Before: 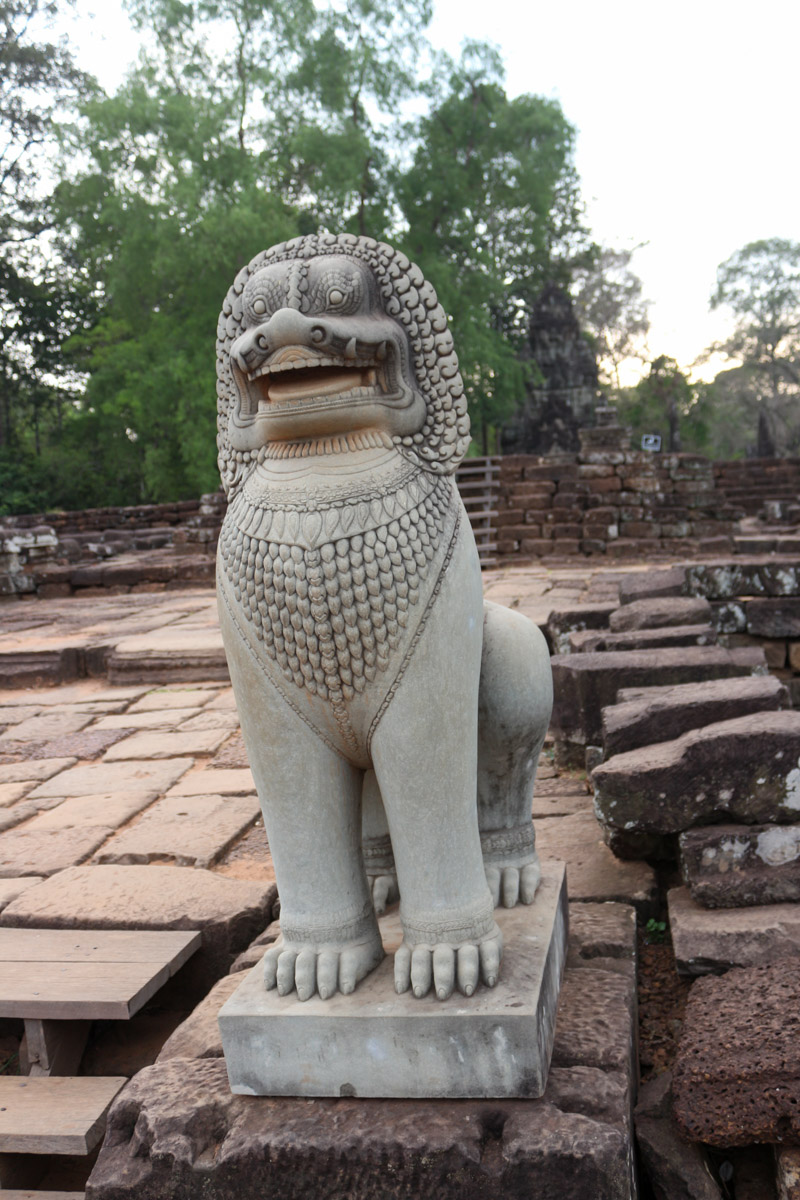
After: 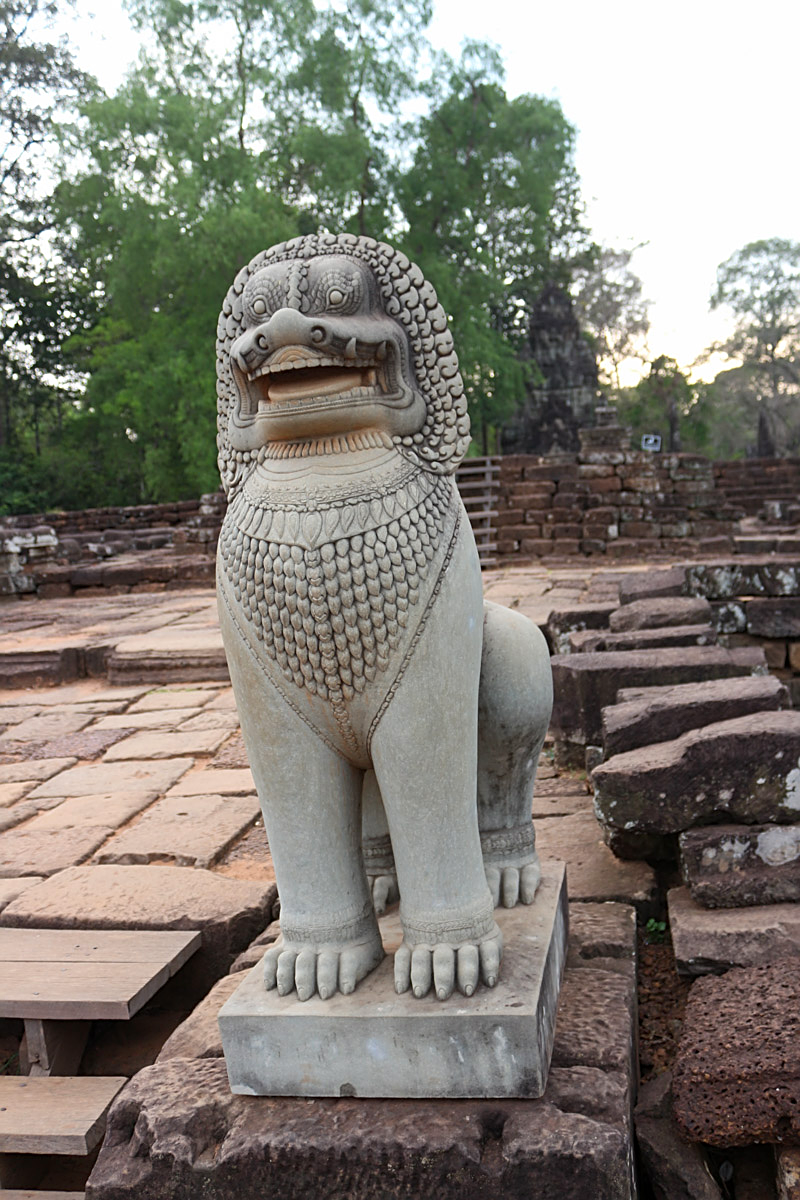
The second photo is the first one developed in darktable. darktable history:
sharpen: on, module defaults
contrast brightness saturation: saturation 0.121
